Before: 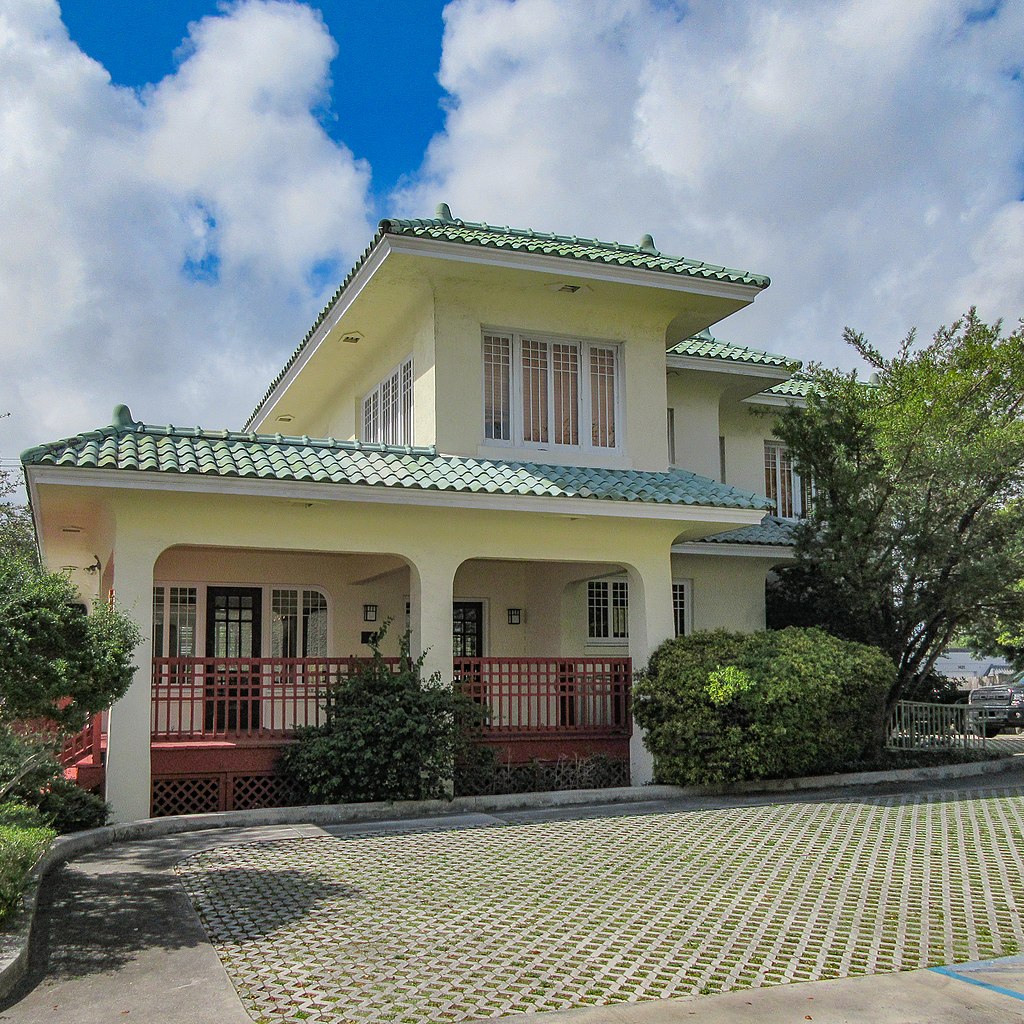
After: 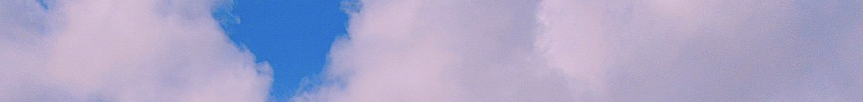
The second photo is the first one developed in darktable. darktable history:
color balance rgb: perceptual saturation grading › global saturation -27.94%, hue shift -2.27°, contrast -21.26%
crop and rotate: left 9.644%, top 9.491%, right 6.021%, bottom 80.509%
white balance: red 1.188, blue 1.11
